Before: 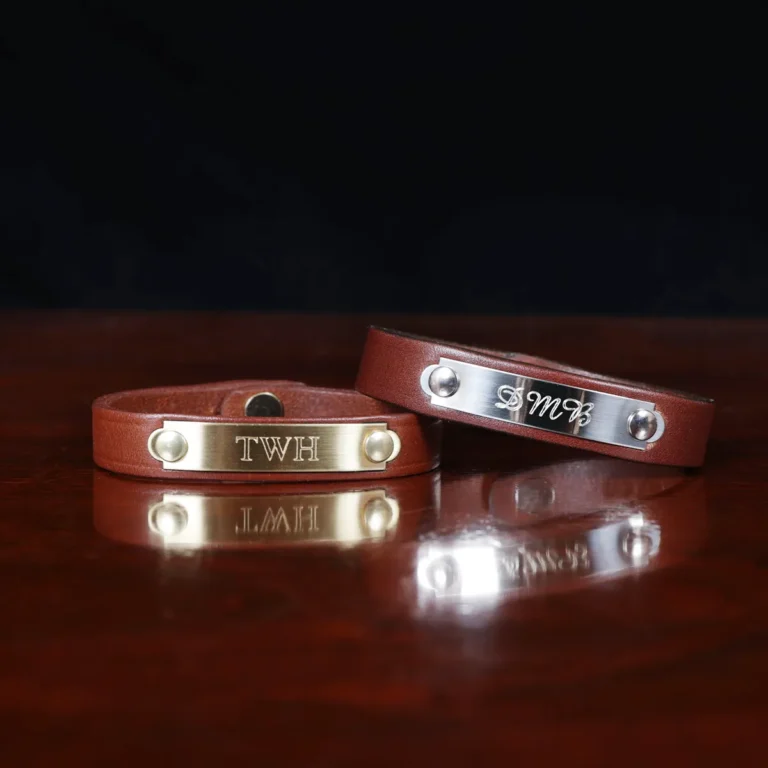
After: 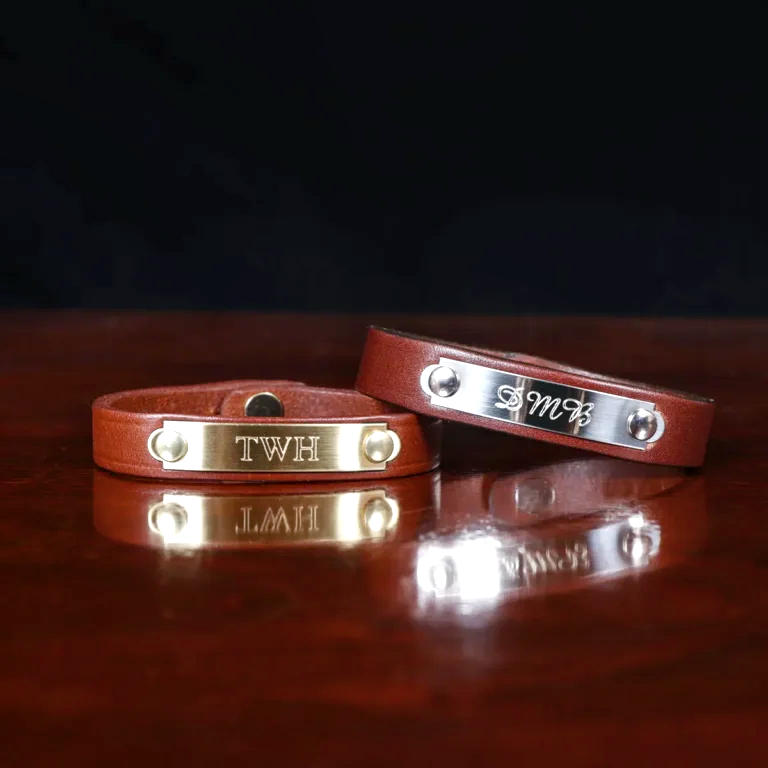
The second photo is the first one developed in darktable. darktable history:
tone equalizer: on, module defaults
color balance rgb: perceptual saturation grading › global saturation -0.085%, perceptual saturation grading › highlights -14.634%, perceptual saturation grading › shadows 25.7%, perceptual brilliance grading › global brilliance 12.799%
exposure: exposure -0.045 EV, compensate highlight preservation false
local contrast: on, module defaults
